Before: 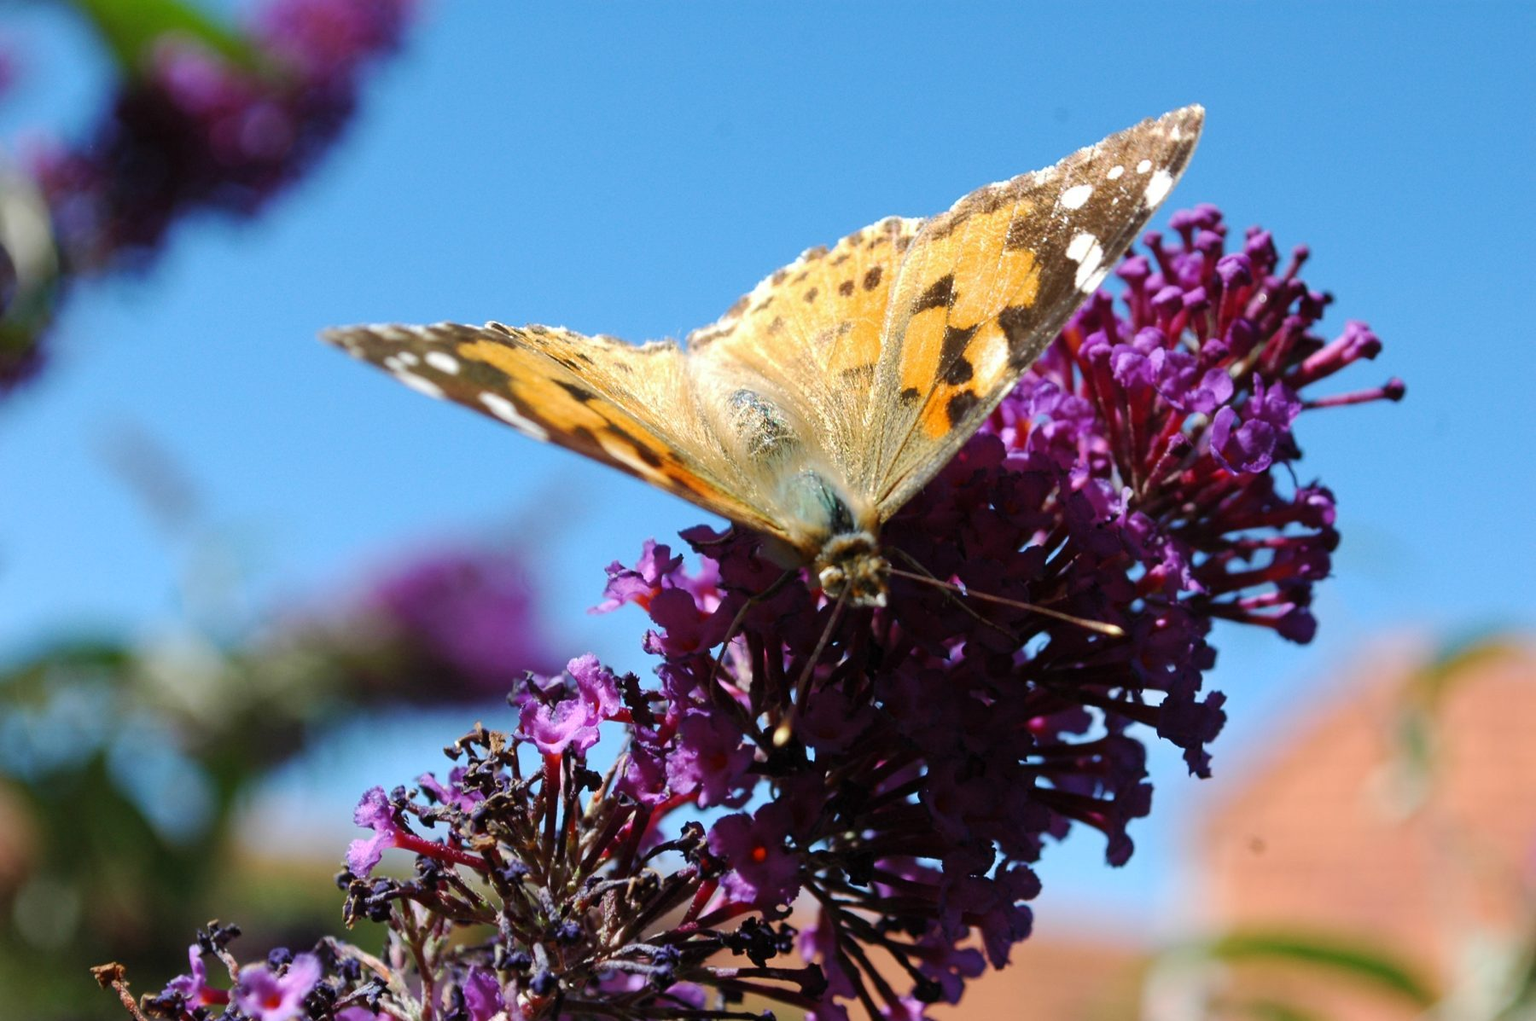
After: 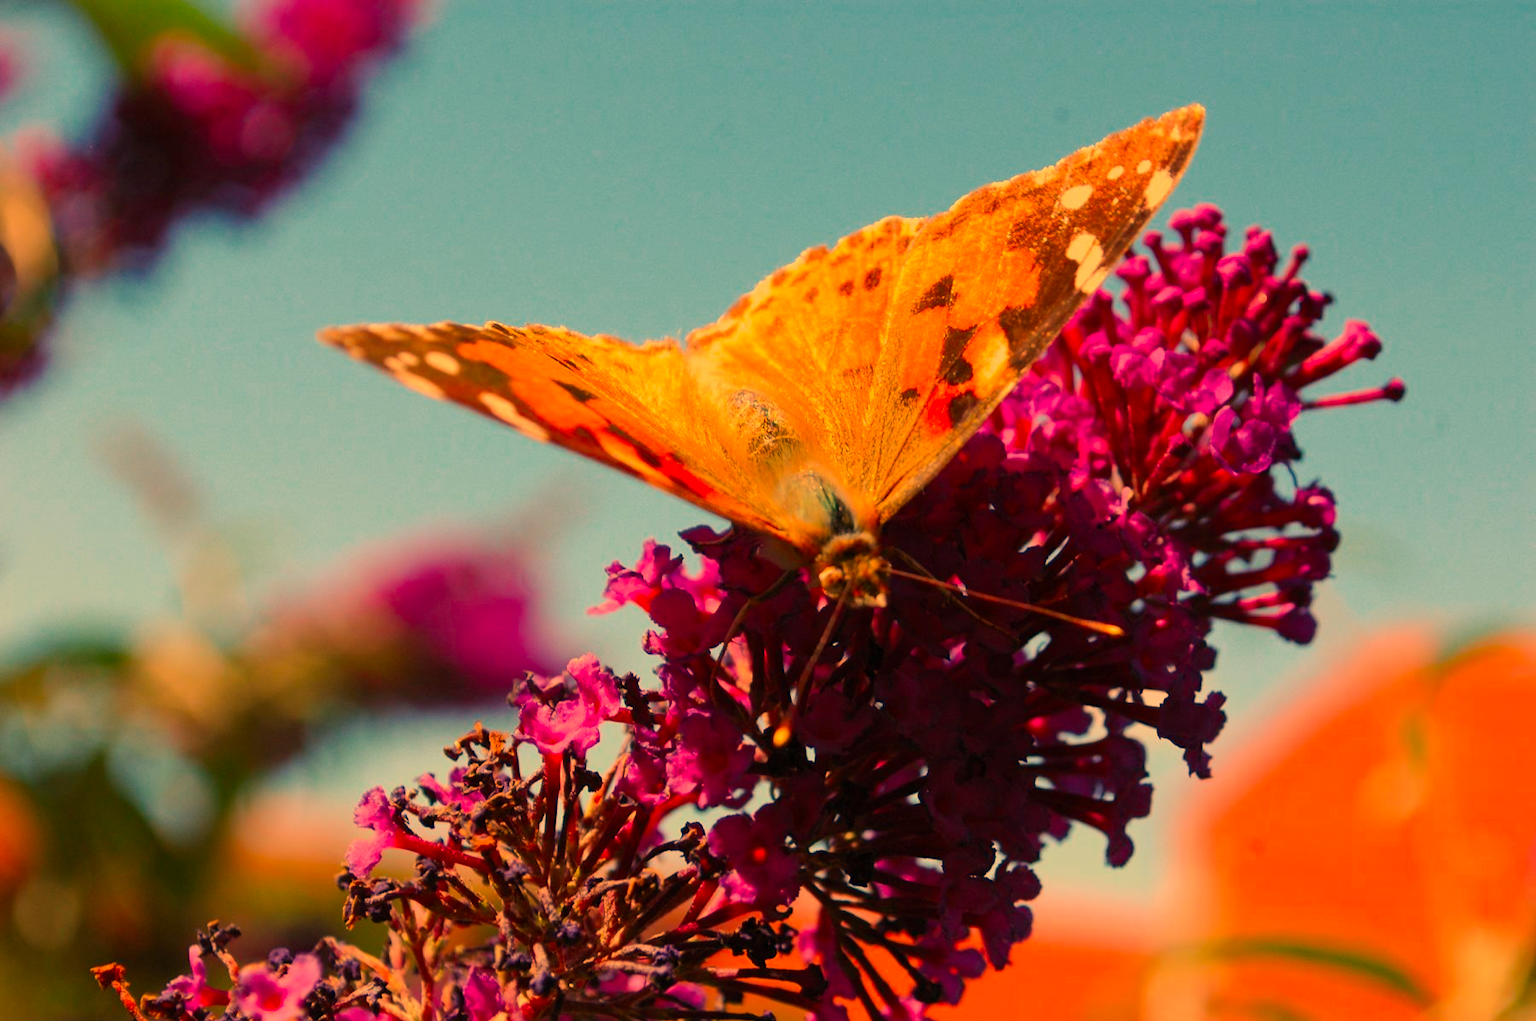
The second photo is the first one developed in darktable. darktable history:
white balance: red 1.467, blue 0.684
color zones: curves: ch0 [(0, 0.425) (0.143, 0.422) (0.286, 0.42) (0.429, 0.419) (0.571, 0.419) (0.714, 0.42) (0.857, 0.422) (1, 0.425)]; ch1 [(0, 0.666) (0.143, 0.669) (0.286, 0.671) (0.429, 0.67) (0.571, 0.67) (0.714, 0.67) (0.857, 0.67) (1, 0.666)]
